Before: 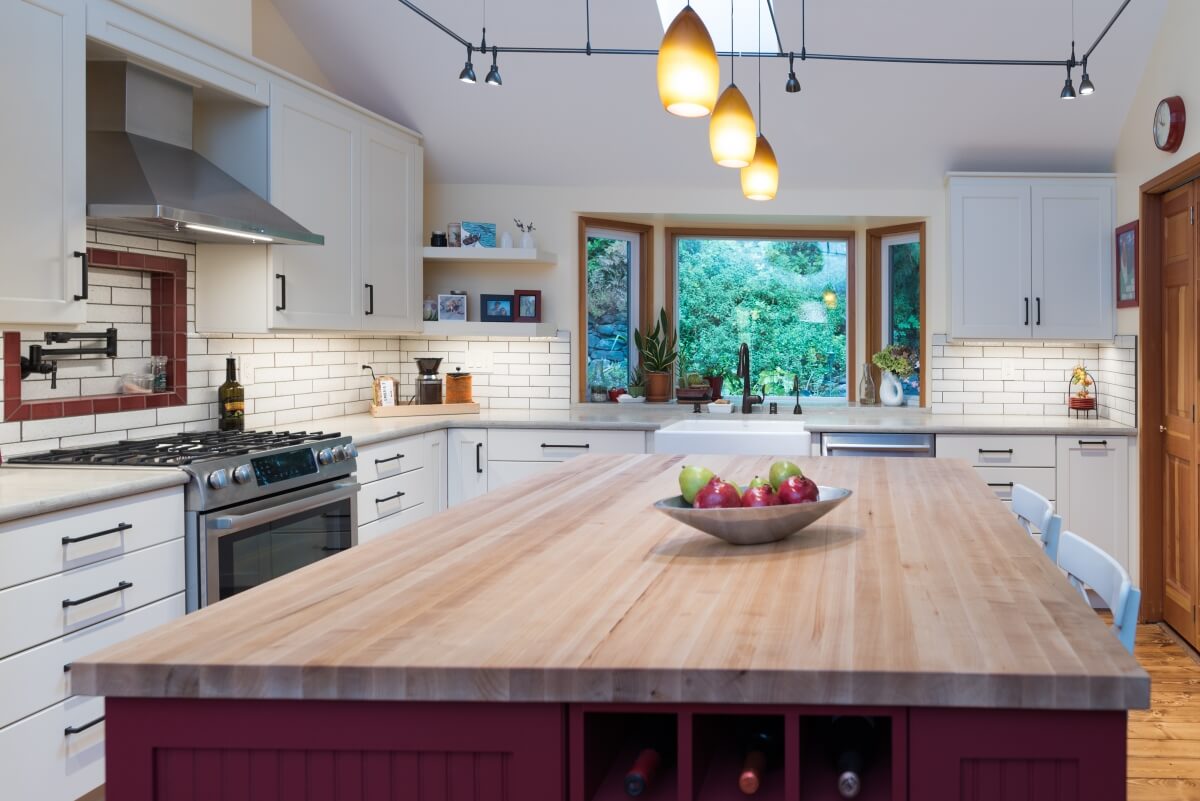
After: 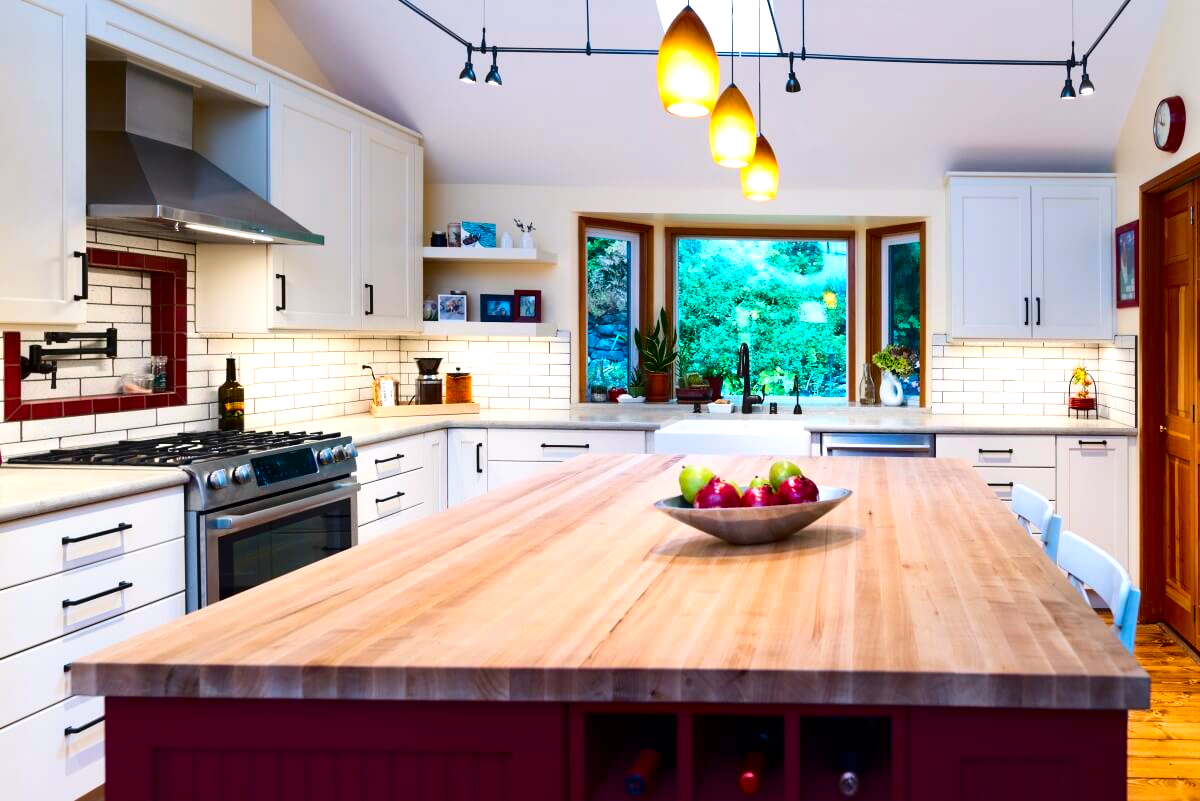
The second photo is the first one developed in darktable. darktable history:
exposure: black level correction 0, exposure 0.499 EV, compensate highlight preservation false
contrast brightness saturation: contrast 0.221, brightness -0.195, saturation 0.234
color balance rgb: highlights gain › luminance 1.269%, highlights gain › chroma 0.481%, highlights gain › hue 43.86°, perceptual saturation grading › global saturation 30.548%, global vibrance 14.243%
